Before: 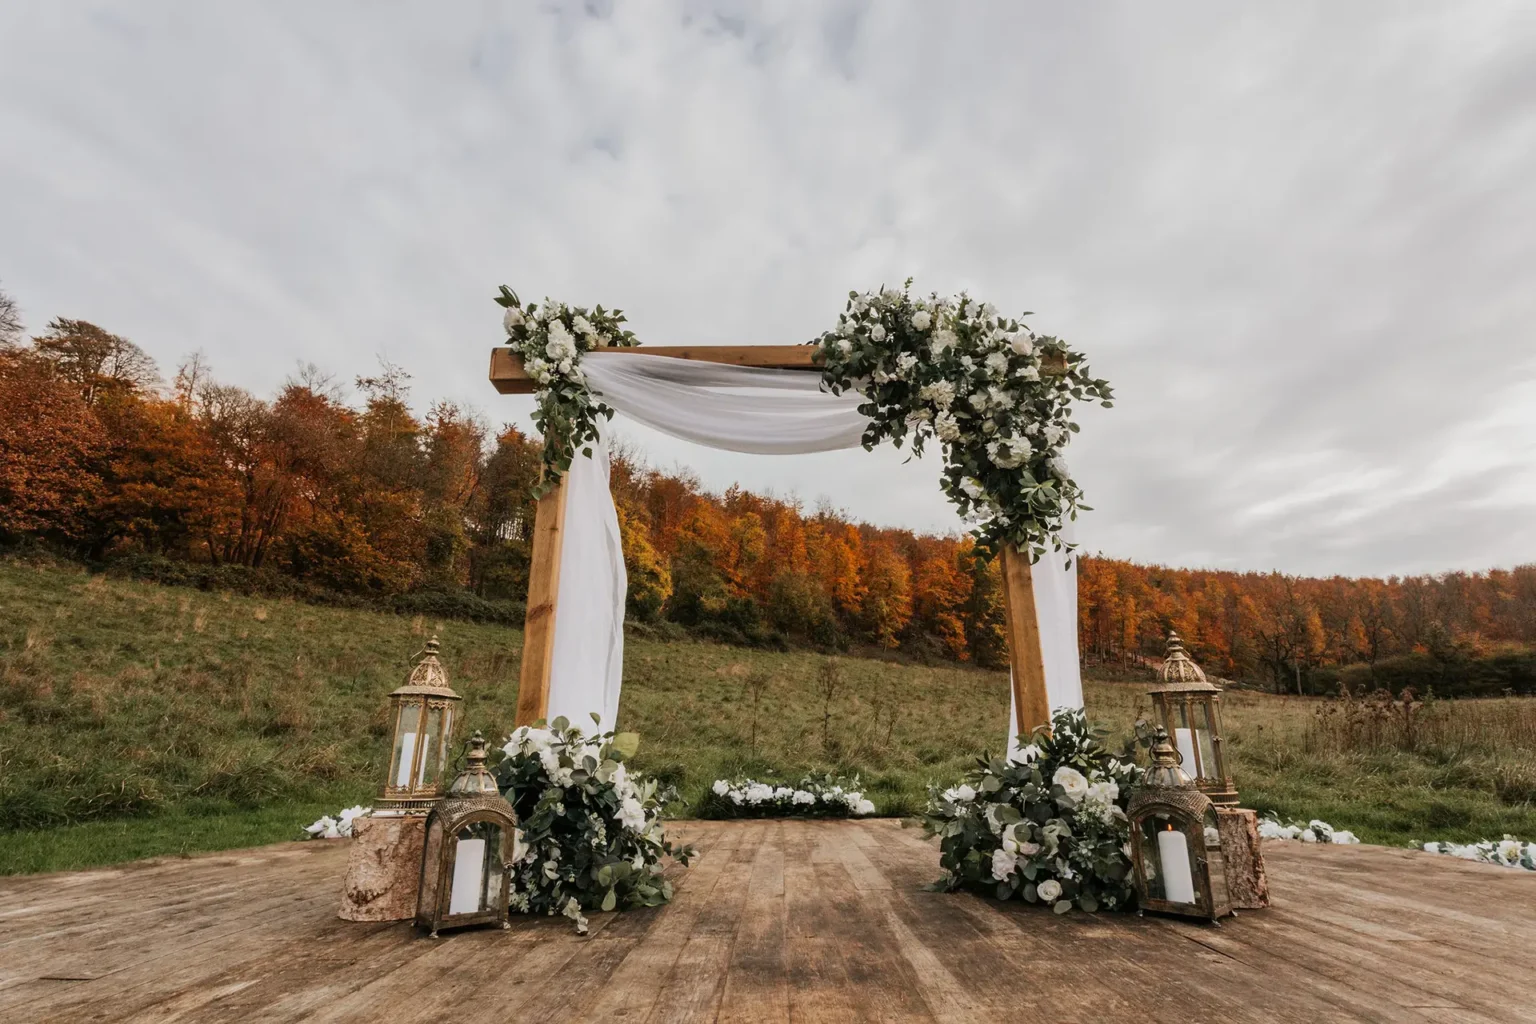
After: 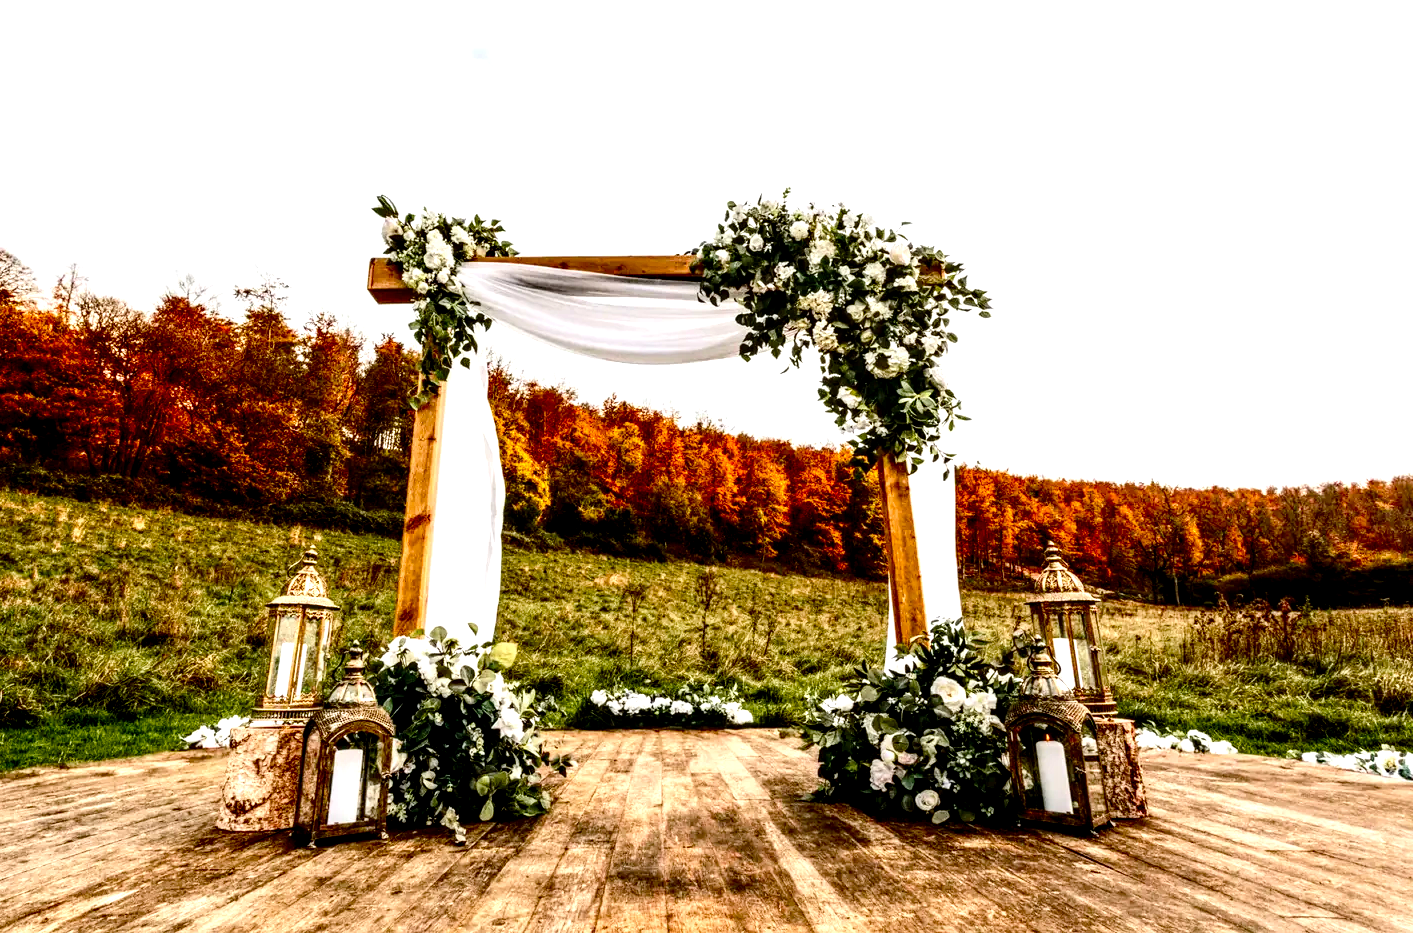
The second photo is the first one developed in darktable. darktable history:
exposure: black level correction 0, exposure 1.199 EV, compensate highlight preservation false
tone equalizer: on, module defaults
contrast brightness saturation: contrast 0.207, brightness -0.1, saturation 0.208
base curve: curves: ch0 [(0, 0) (0.073, 0.04) (0.157, 0.139) (0.492, 0.492) (0.758, 0.758) (1, 1)], preserve colors none
color balance rgb: perceptual saturation grading › global saturation 27.569%, perceptual saturation grading › highlights -24.956%, perceptual saturation grading › shadows 25.427%
crop and rotate: left 7.967%, top 8.794%
local contrast: highlights 20%, shadows 70%, detail 170%
